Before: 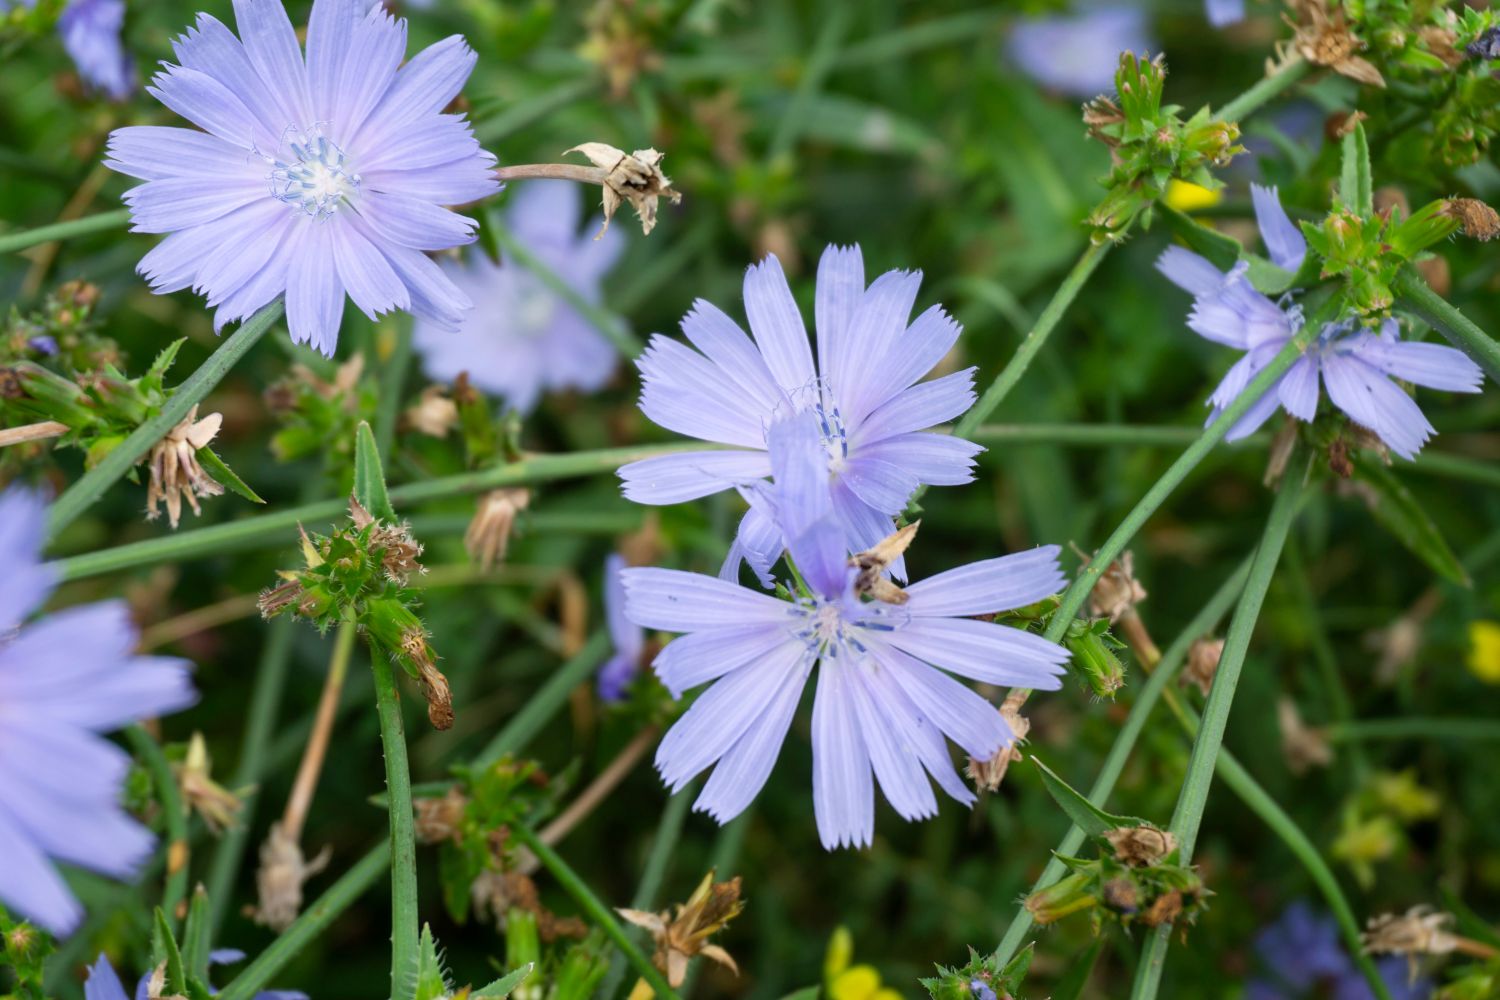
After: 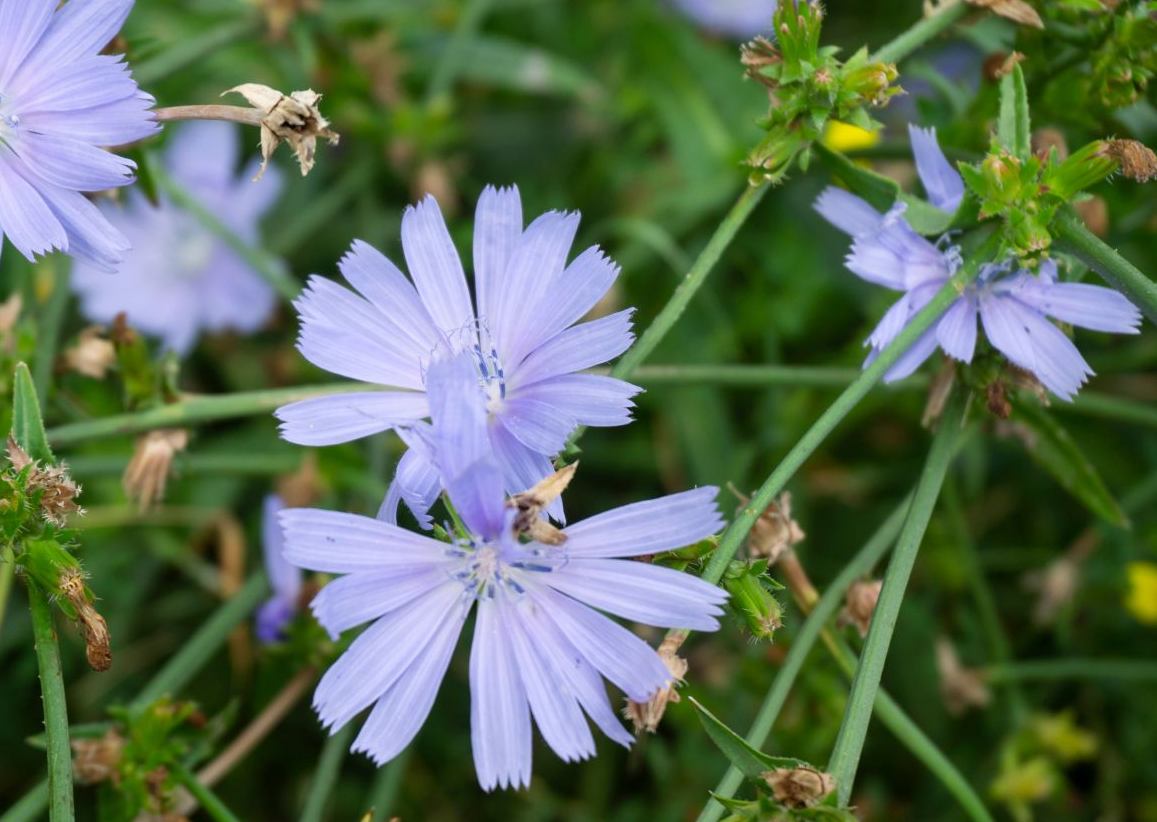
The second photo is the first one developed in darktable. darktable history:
crop: left 22.843%, top 5.904%, bottom 11.875%
